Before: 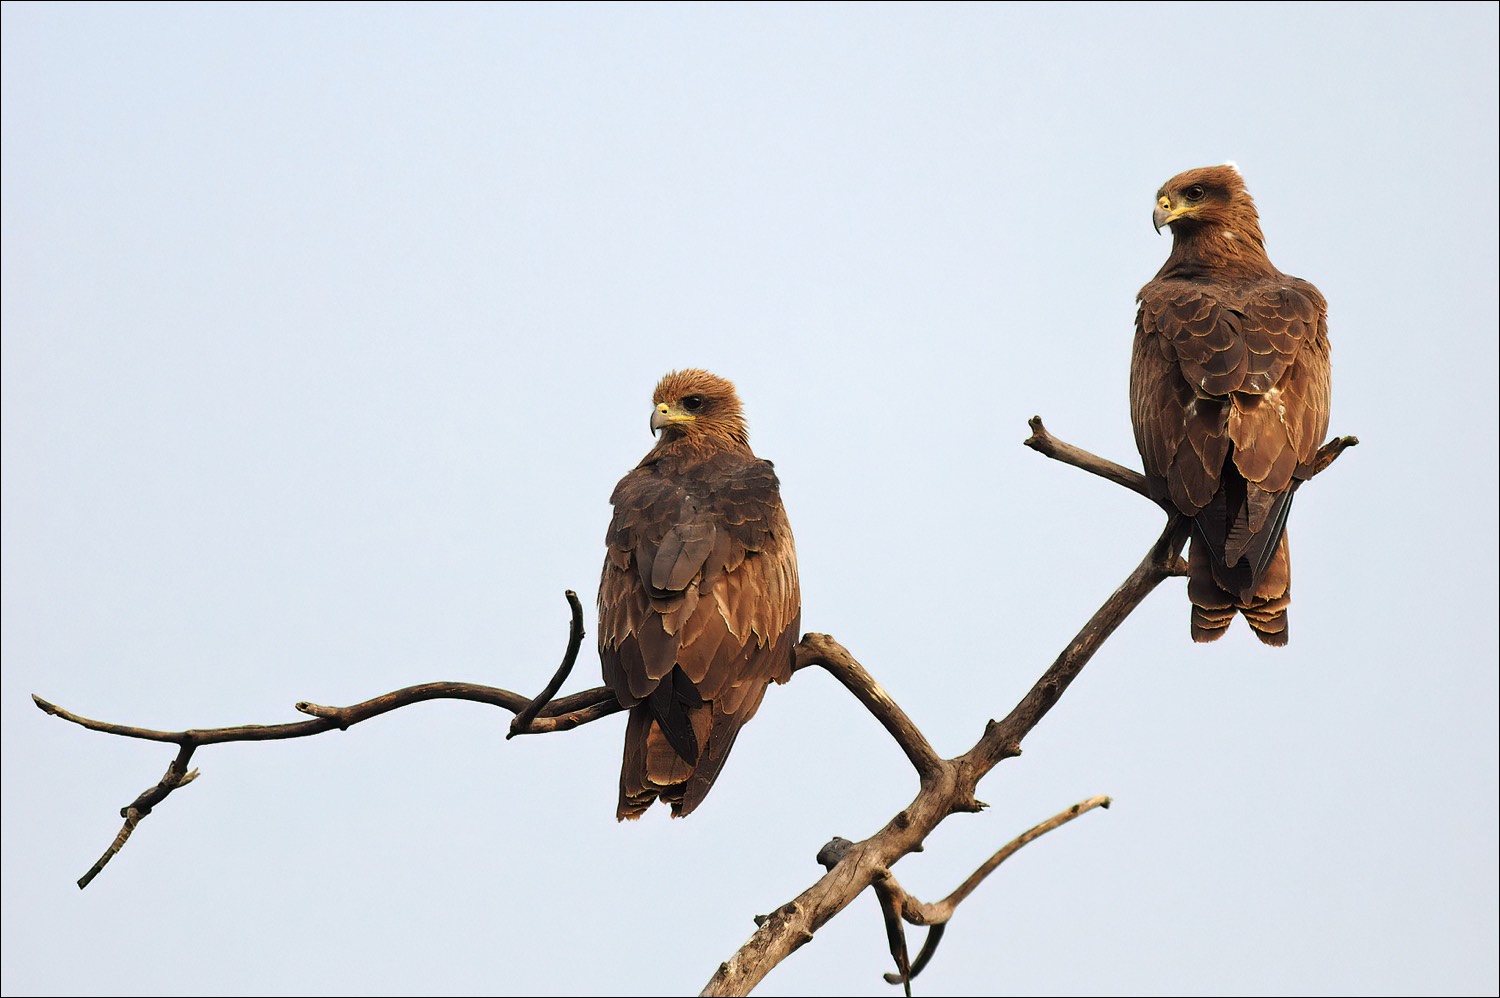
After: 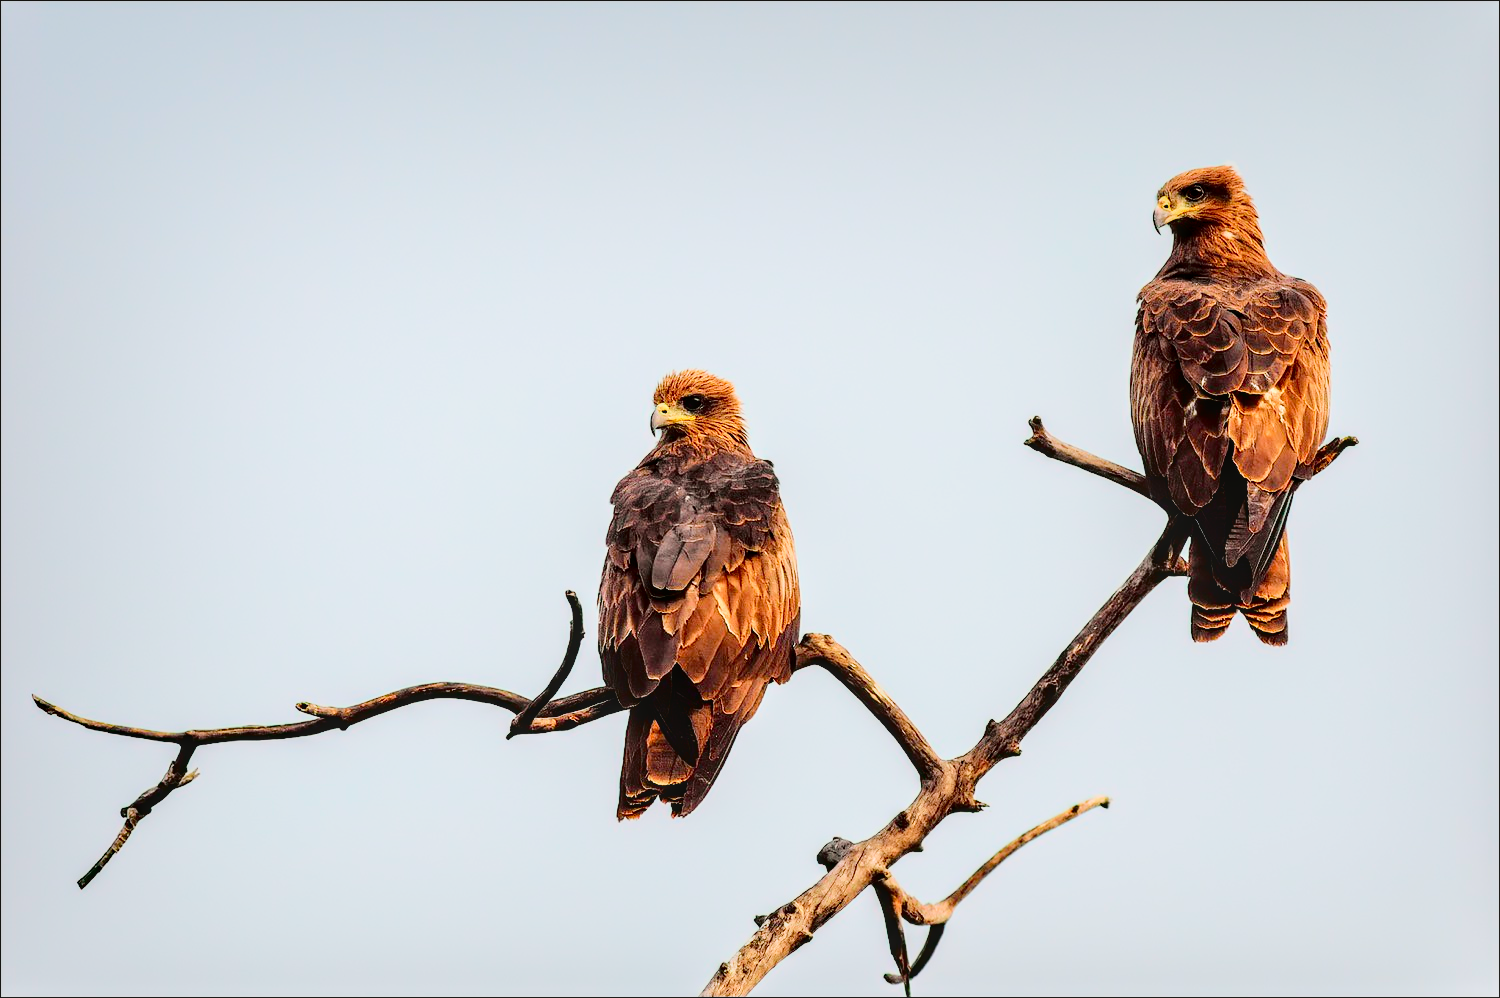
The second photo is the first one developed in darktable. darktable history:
tone curve: curves: ch0 [(0, 0) (0.068, 0.012) (0.183, 0.089) (0.341, 0.283) (0.547, 0.532) (0.828, 0.815) (1, 0.983)]; ch1 [(0, 0) (0.23, 0.166) (0.34, 0.308) (0.371, 0.337) (0.429, 0.411) (0.477, 0.462) (0.499, 0.498) (0.529, 0.537) (0.559, 0.582) (0.743, 0.798) (1, 1)]; ch2 [(0, 0) (0.431, 0.414) (0.498, 0.503) (0.524, 0.528) (0.568, 0.546) (0.6, 0.597) (0.634, 0.645) (0.728, 0.742) (1, 1)], color space Lab, independent channels, preserve colors none
exposure: exposure 0.493 EV, compensate highlight preservation false
local contrast: on, module defaults
filmic rgb: black relative exposure -7.6 EV, white relative exposure 4.64 EV, threshold 3 EV, target black luminance 0%, hardness 3.55, latitude 50.51%, contrast 1.033, highlights saturation mix 10%, shadows ↔ highlights balance -0.198%, color science v4 (2020), enable highlight reconstruction true
contrast brightness saturation: contrast 0.28
